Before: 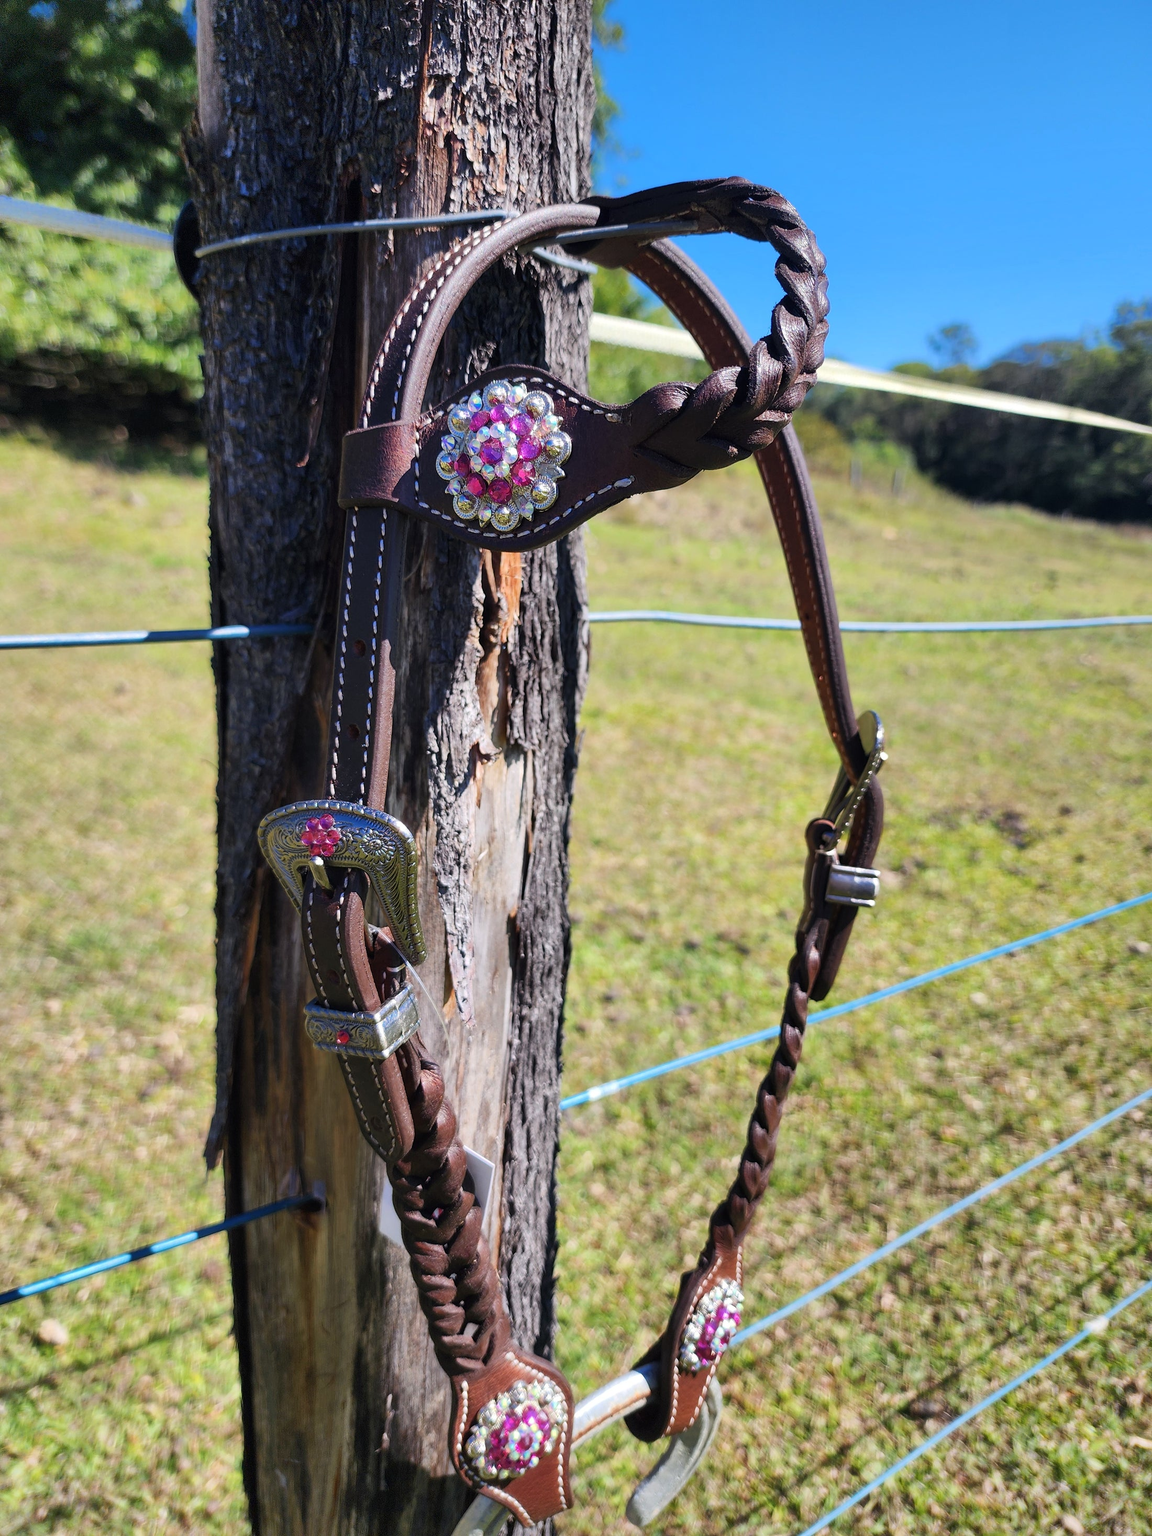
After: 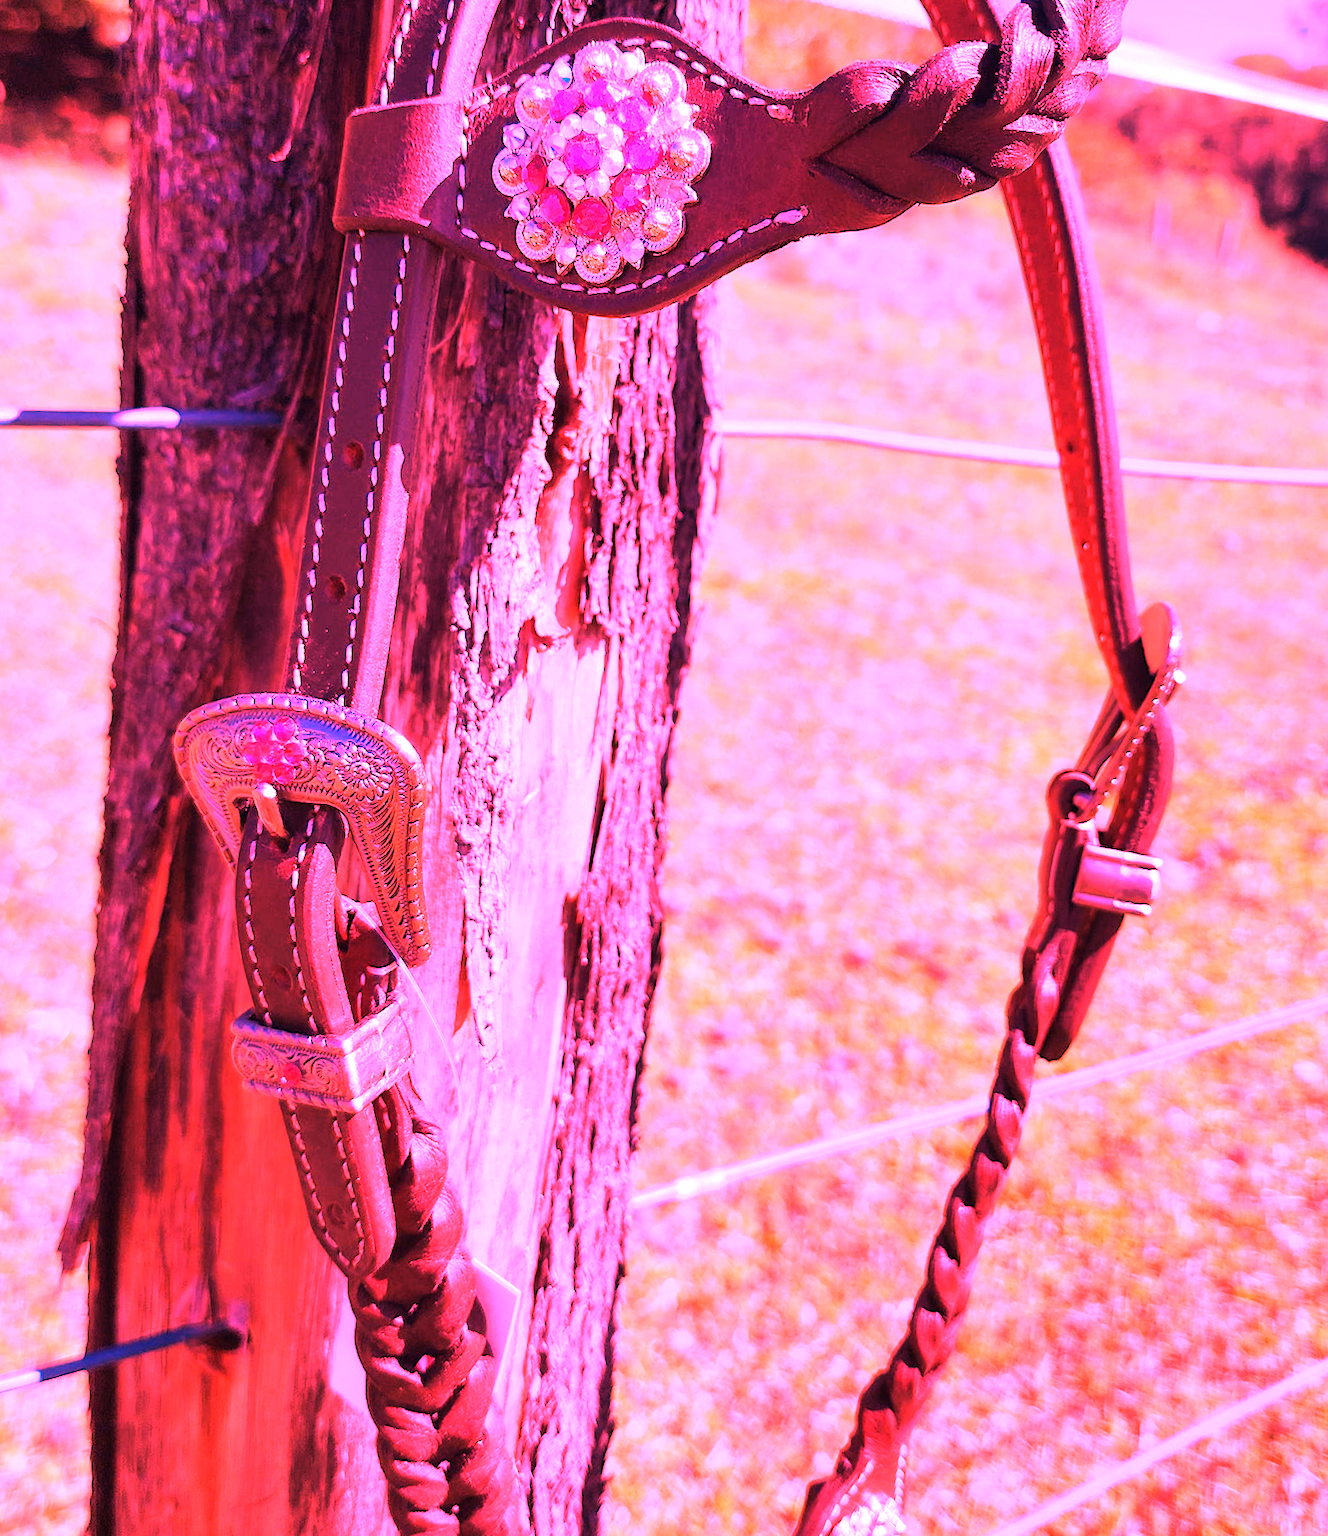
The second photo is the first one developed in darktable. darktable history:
crop and rotate: angle -3.37°, left 9.79%, top 20.73%, right 12.42%, bottom 11.82%
white balance: red 4.26, blue 1.802
